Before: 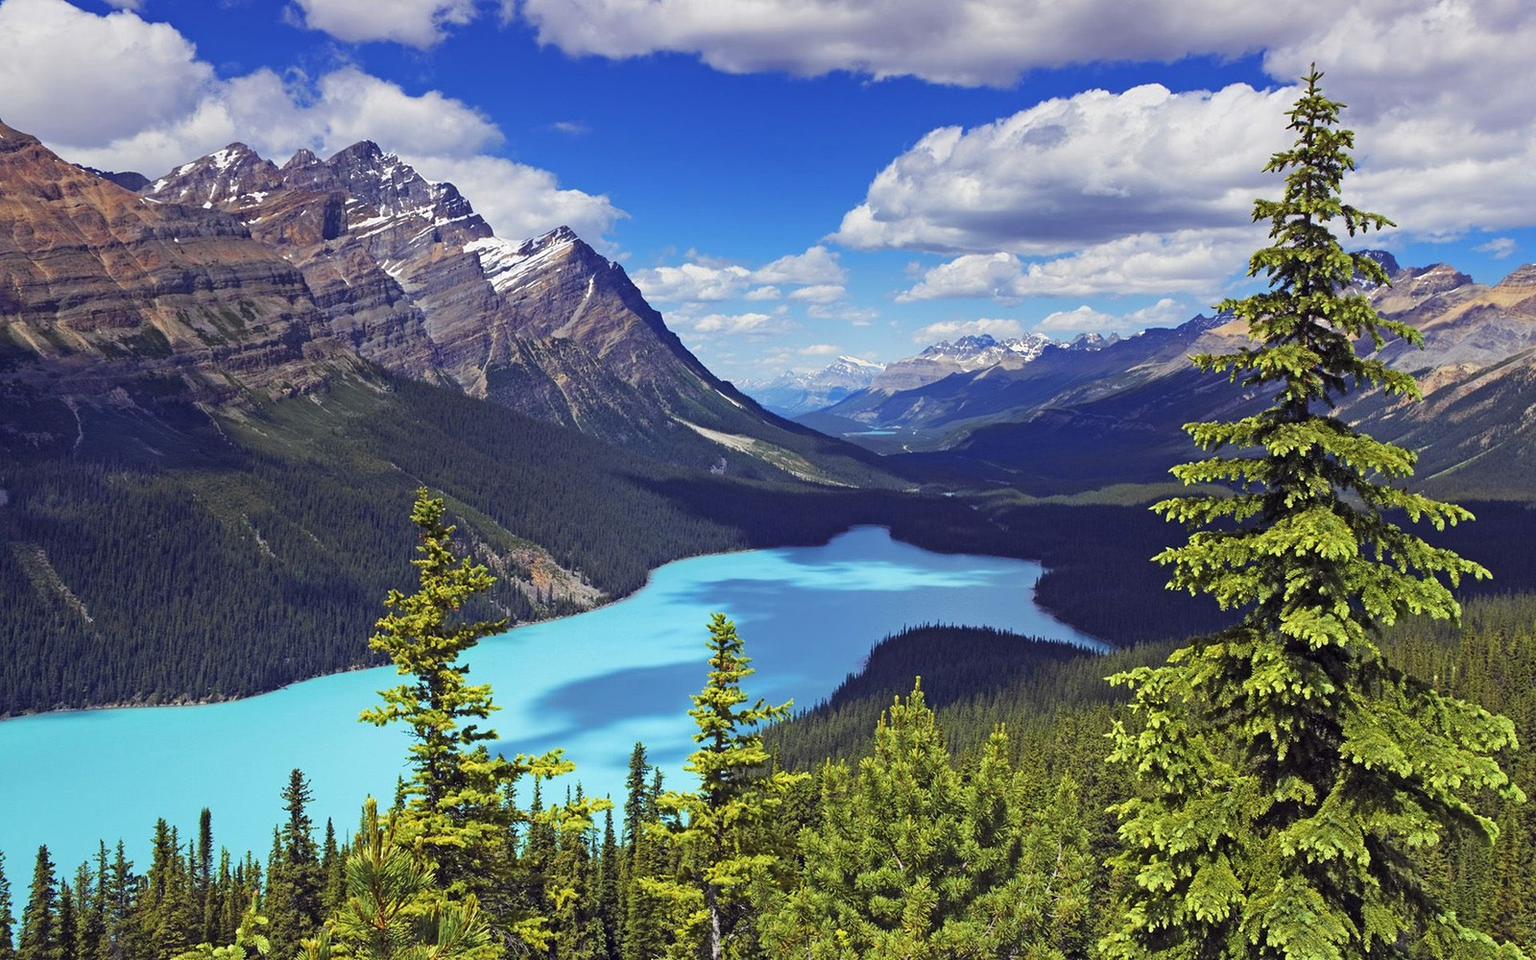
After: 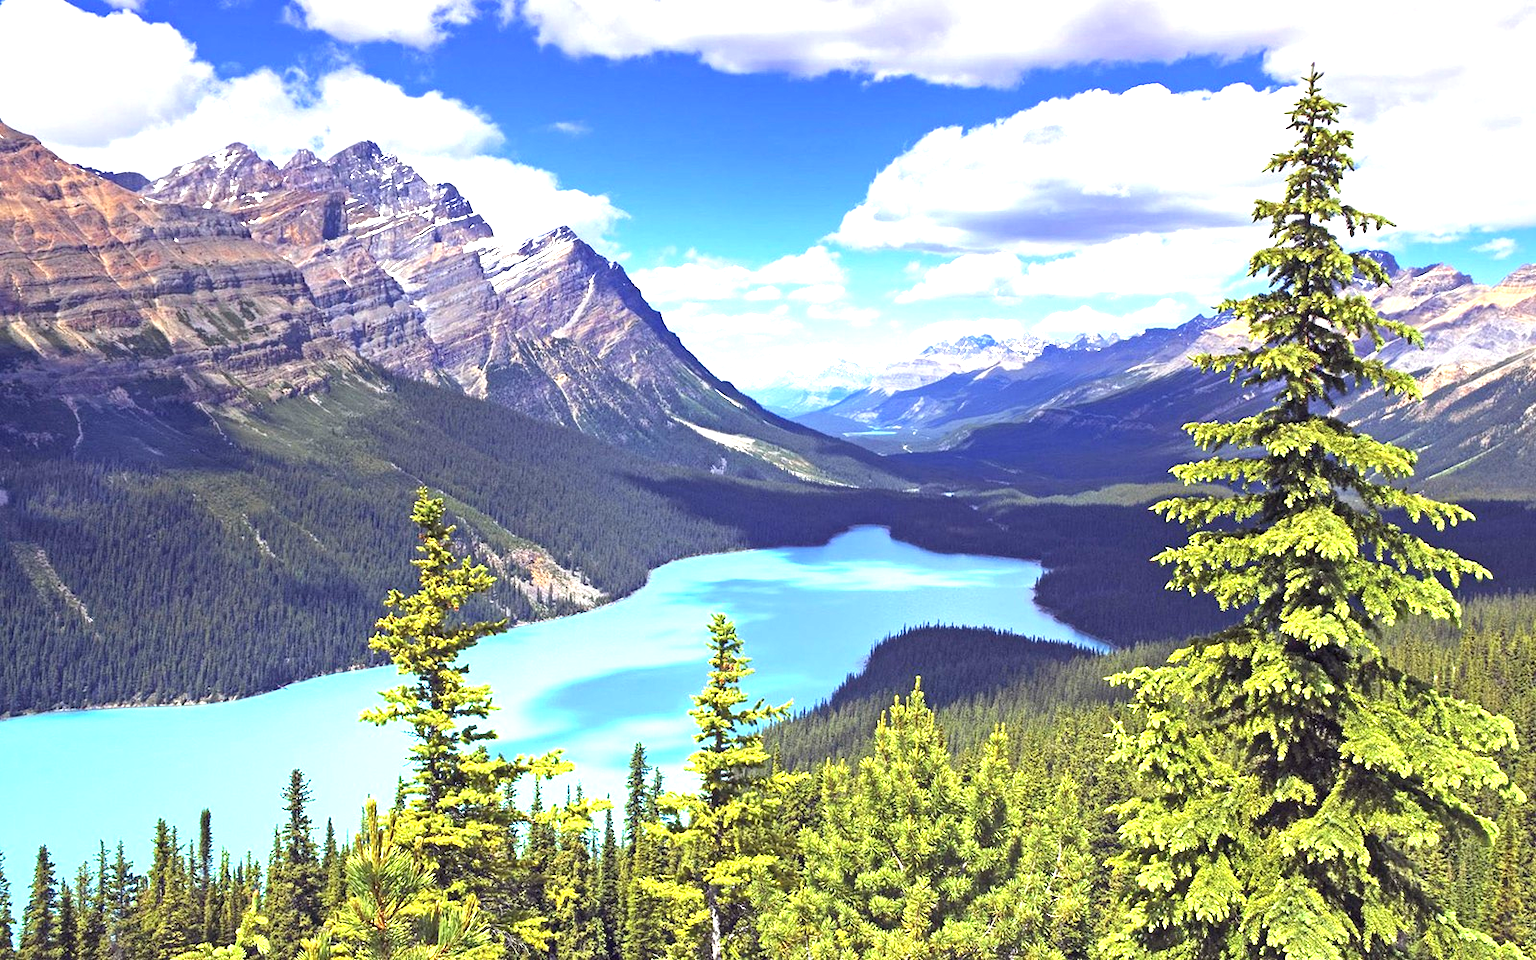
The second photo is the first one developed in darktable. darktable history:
exposure: black level correction 0, exposure 1.47 EV, compensate highlight preservation false
